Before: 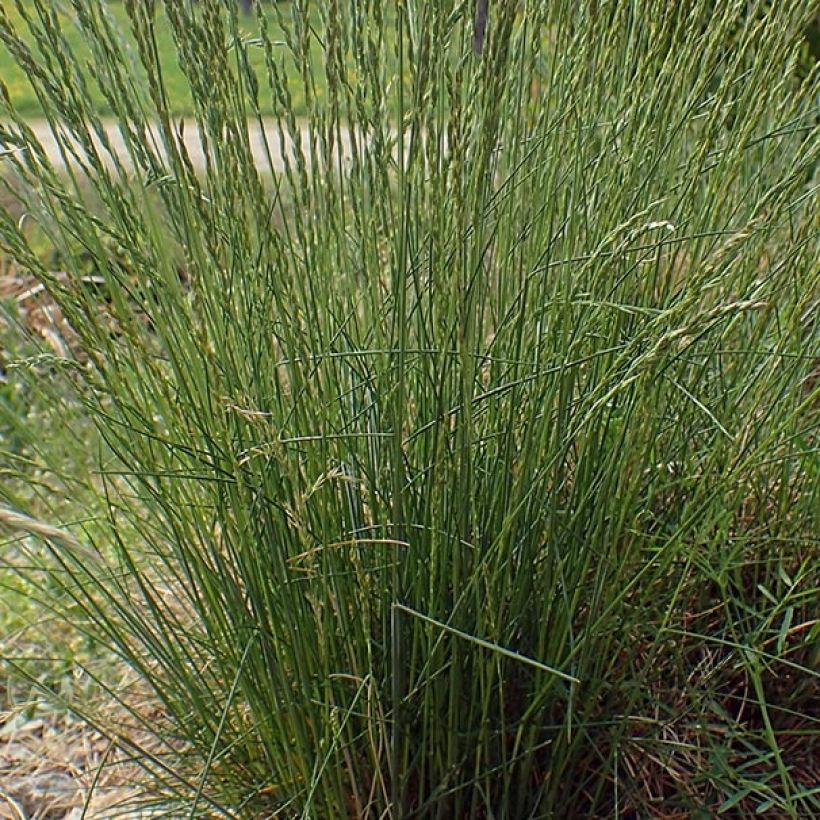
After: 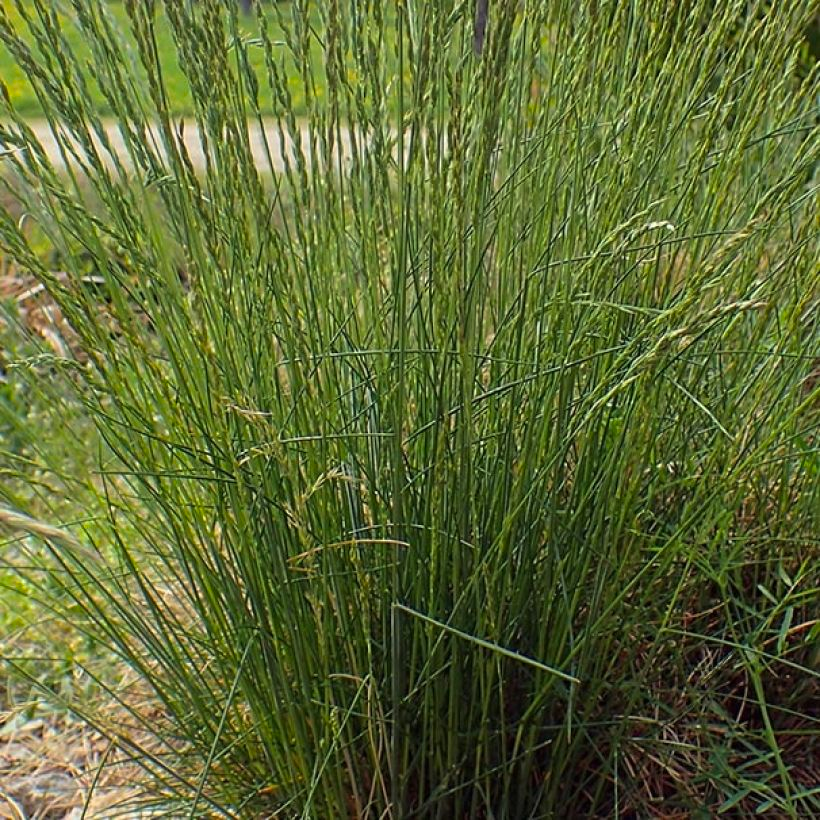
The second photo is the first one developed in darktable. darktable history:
color balance rgb: shadows lift › hue 84.59°, linear chroma grading › shadows -29.77%, linear chroma grading › global chroma 34.627%, perceptual saturation grading › global saturation -1.336%, global vibrance 9.158%
